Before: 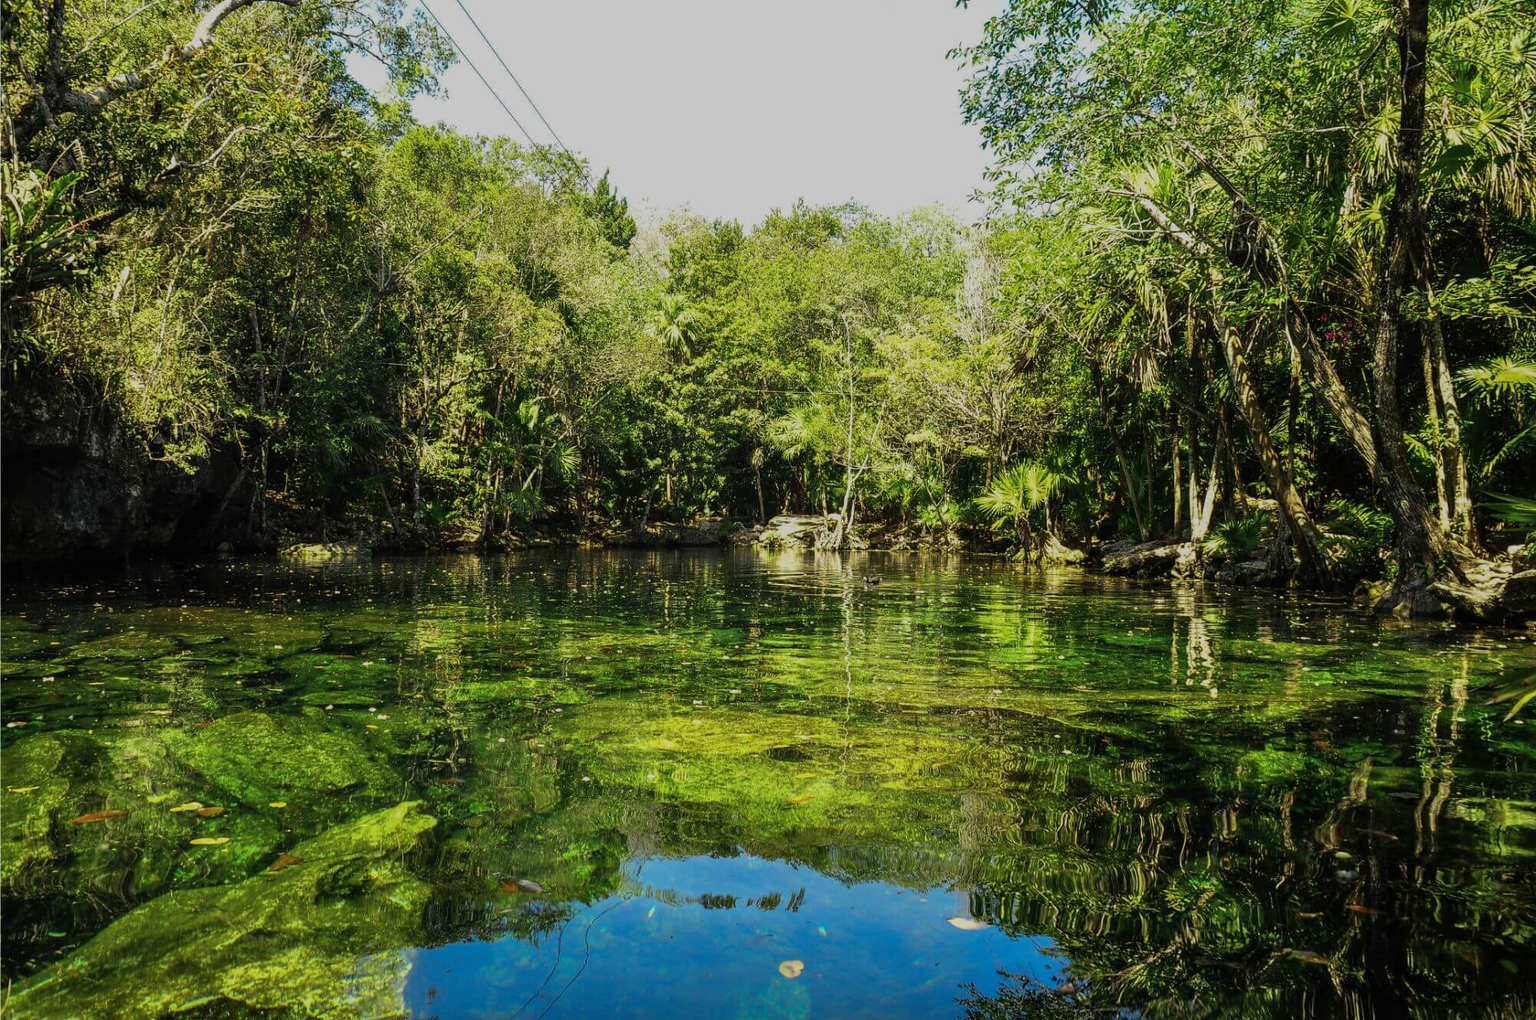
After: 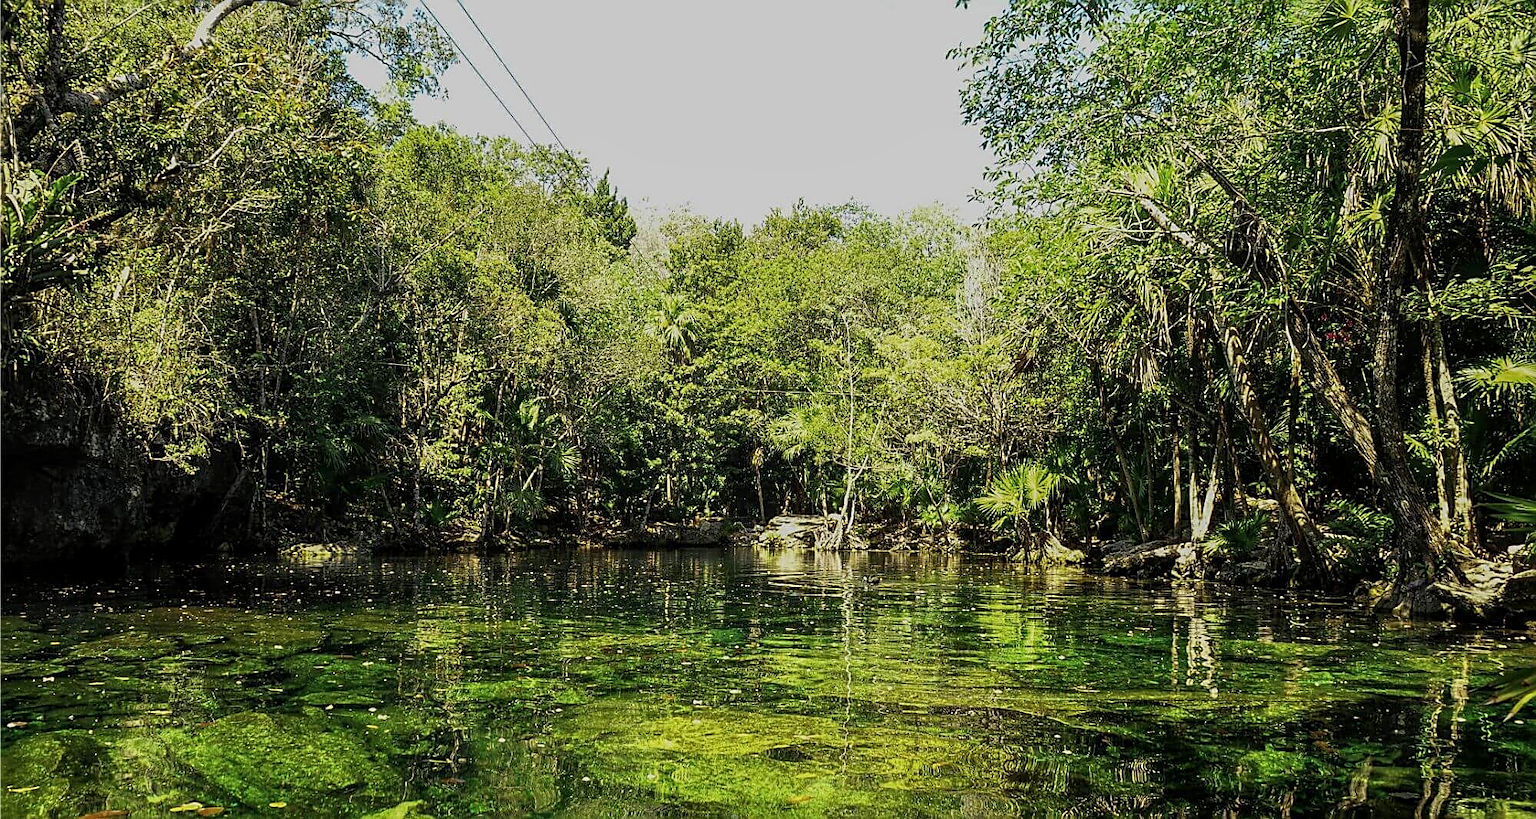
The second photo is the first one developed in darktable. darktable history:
local contrast: highlights 100%, shadows 100%, detail 120%, midtone range 0.2
sharpen: amount 0.75
crop: bottom 19.644%
